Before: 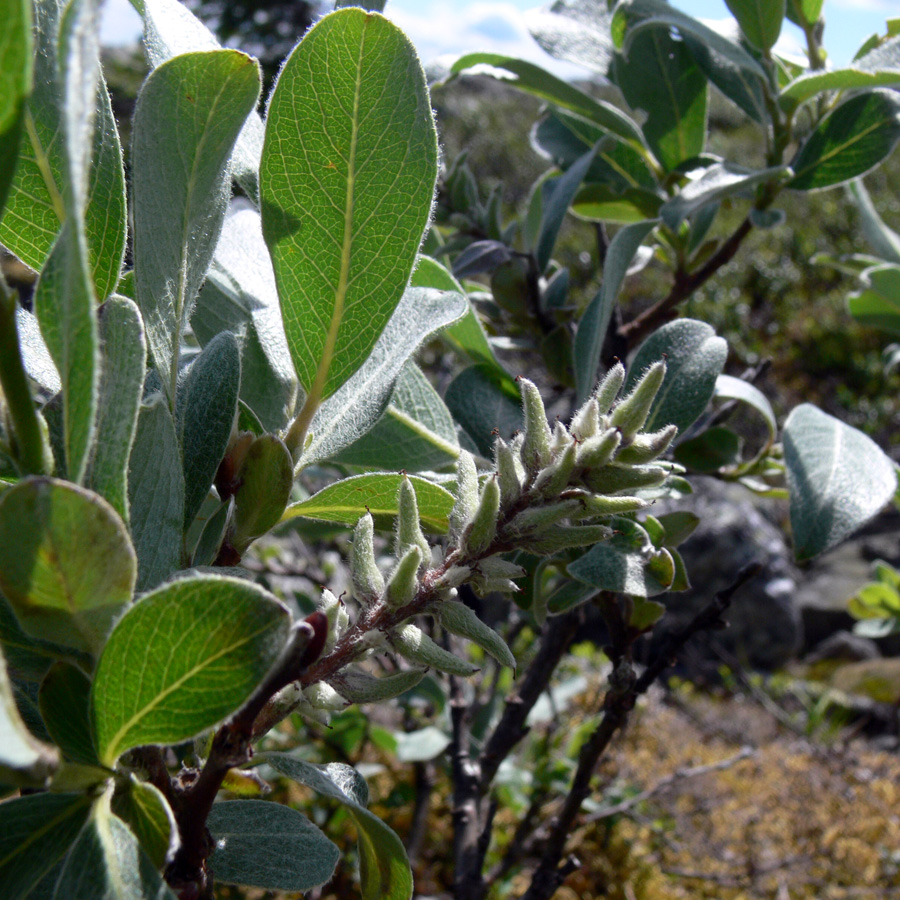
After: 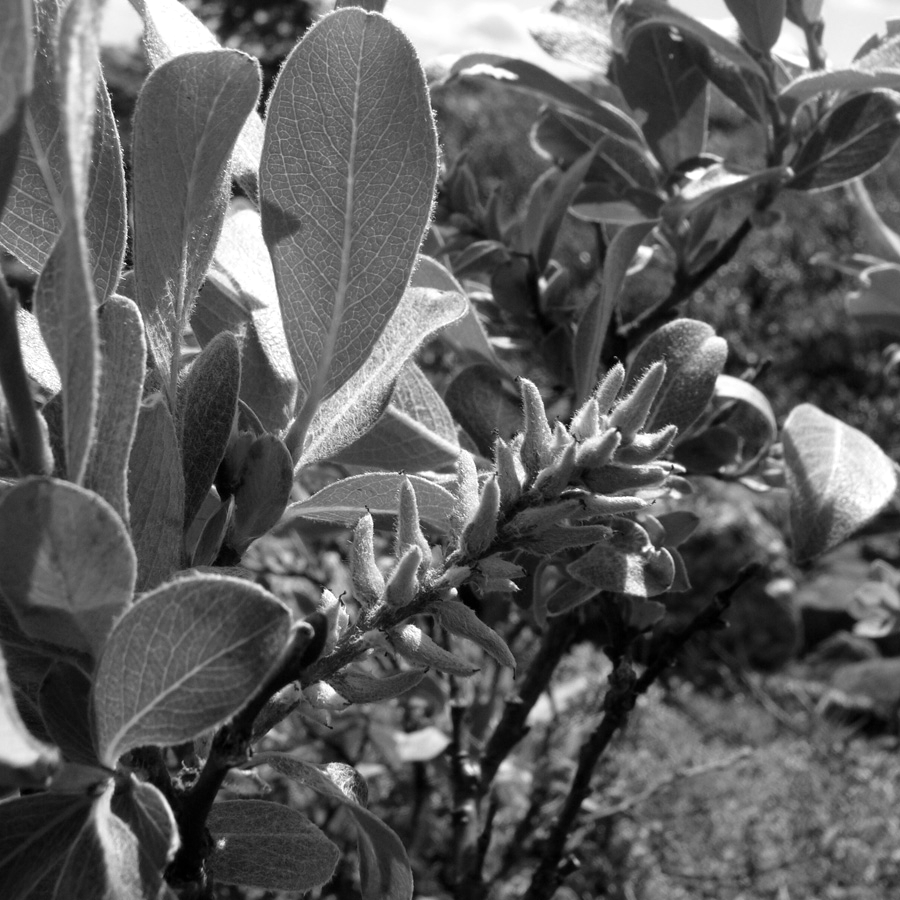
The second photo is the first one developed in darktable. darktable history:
monochrome: on, module defaults
white balance: red 1.042, blue 1.17
